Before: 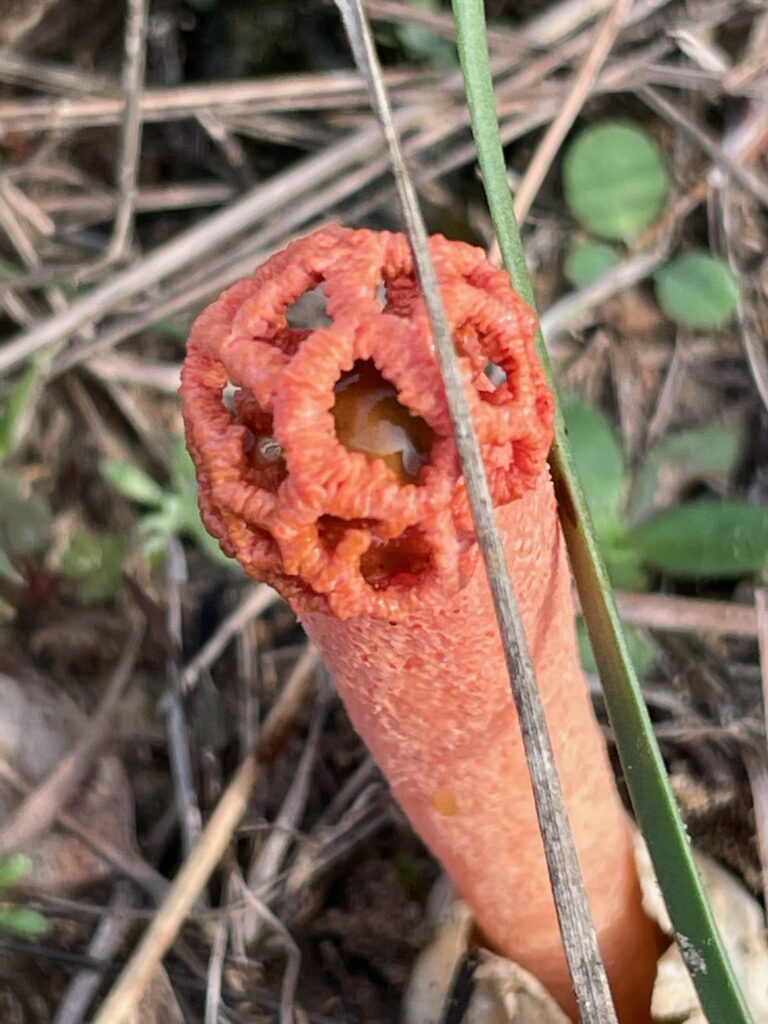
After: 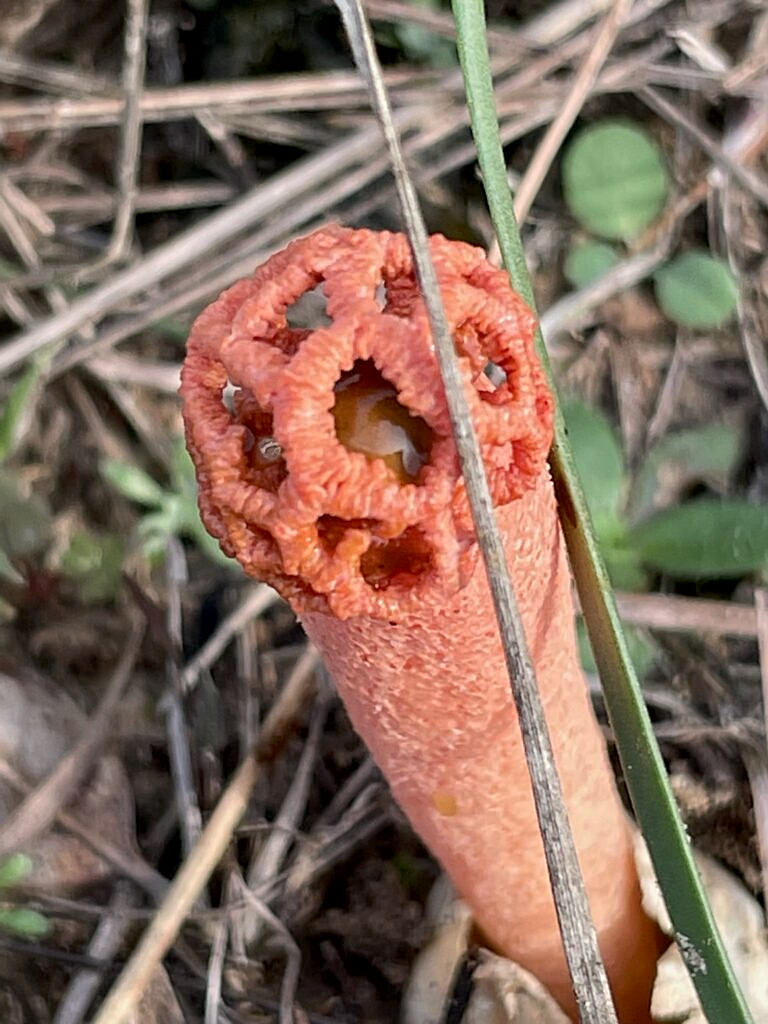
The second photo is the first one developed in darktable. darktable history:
contrast brightness saturation: saturation -0.1
sharpen: on, module defaults
rotate and perspective: automatic cropping off
